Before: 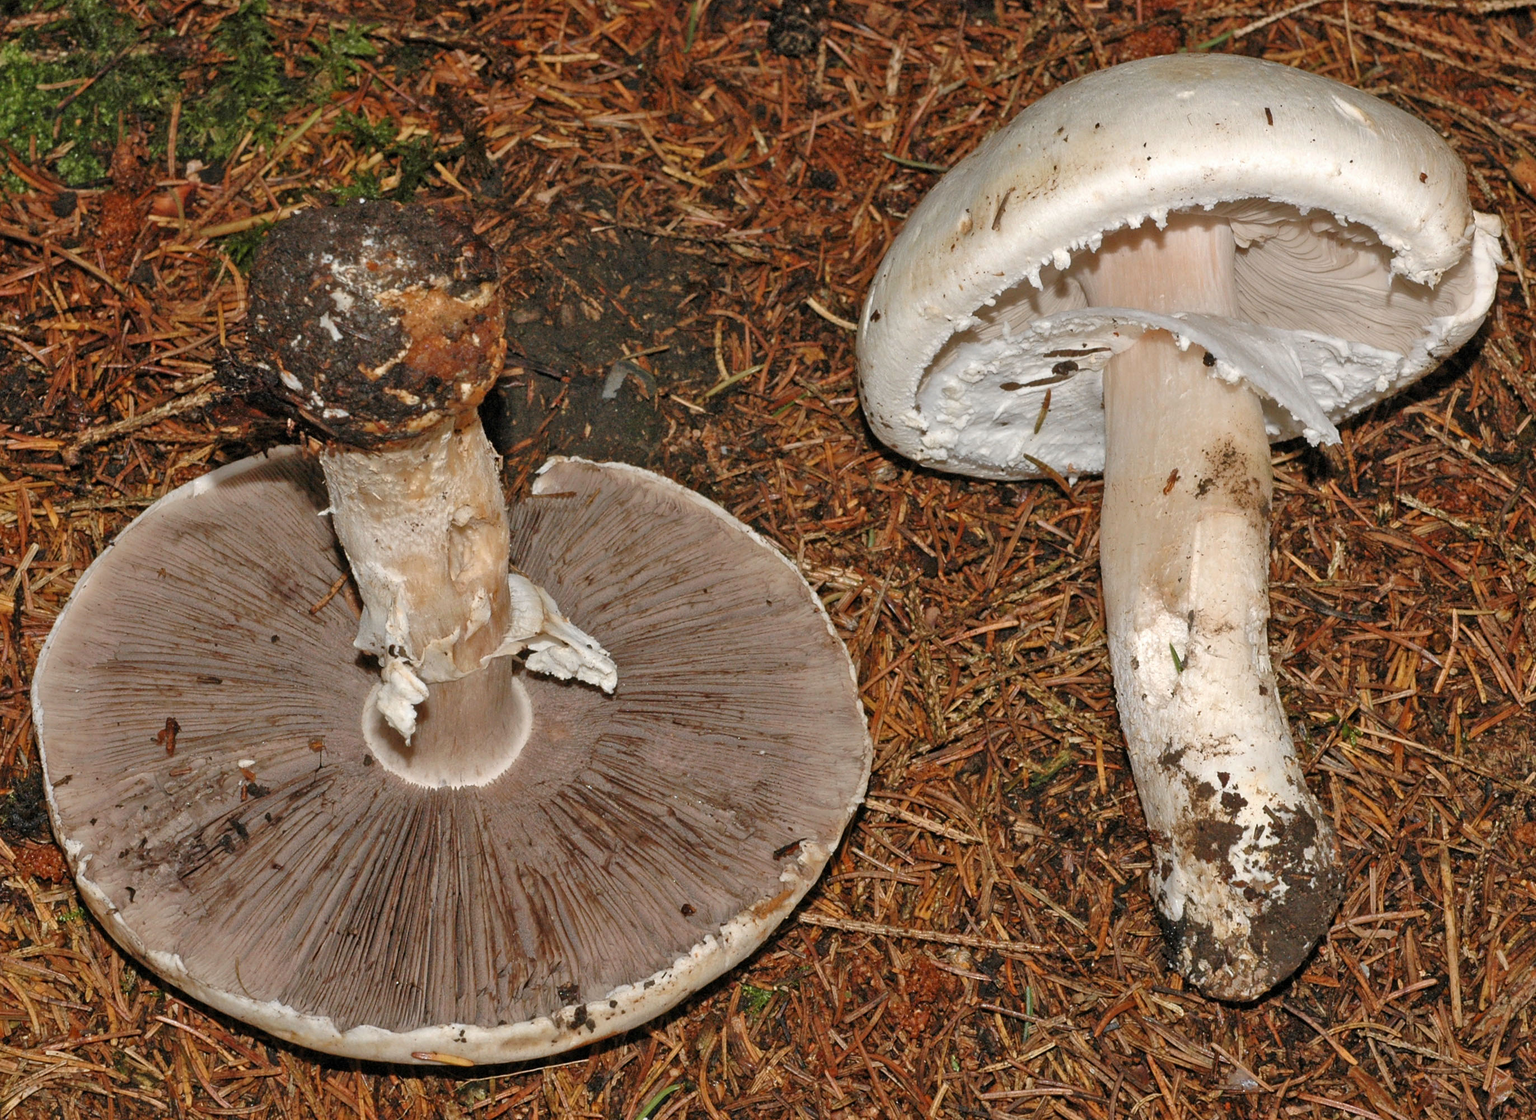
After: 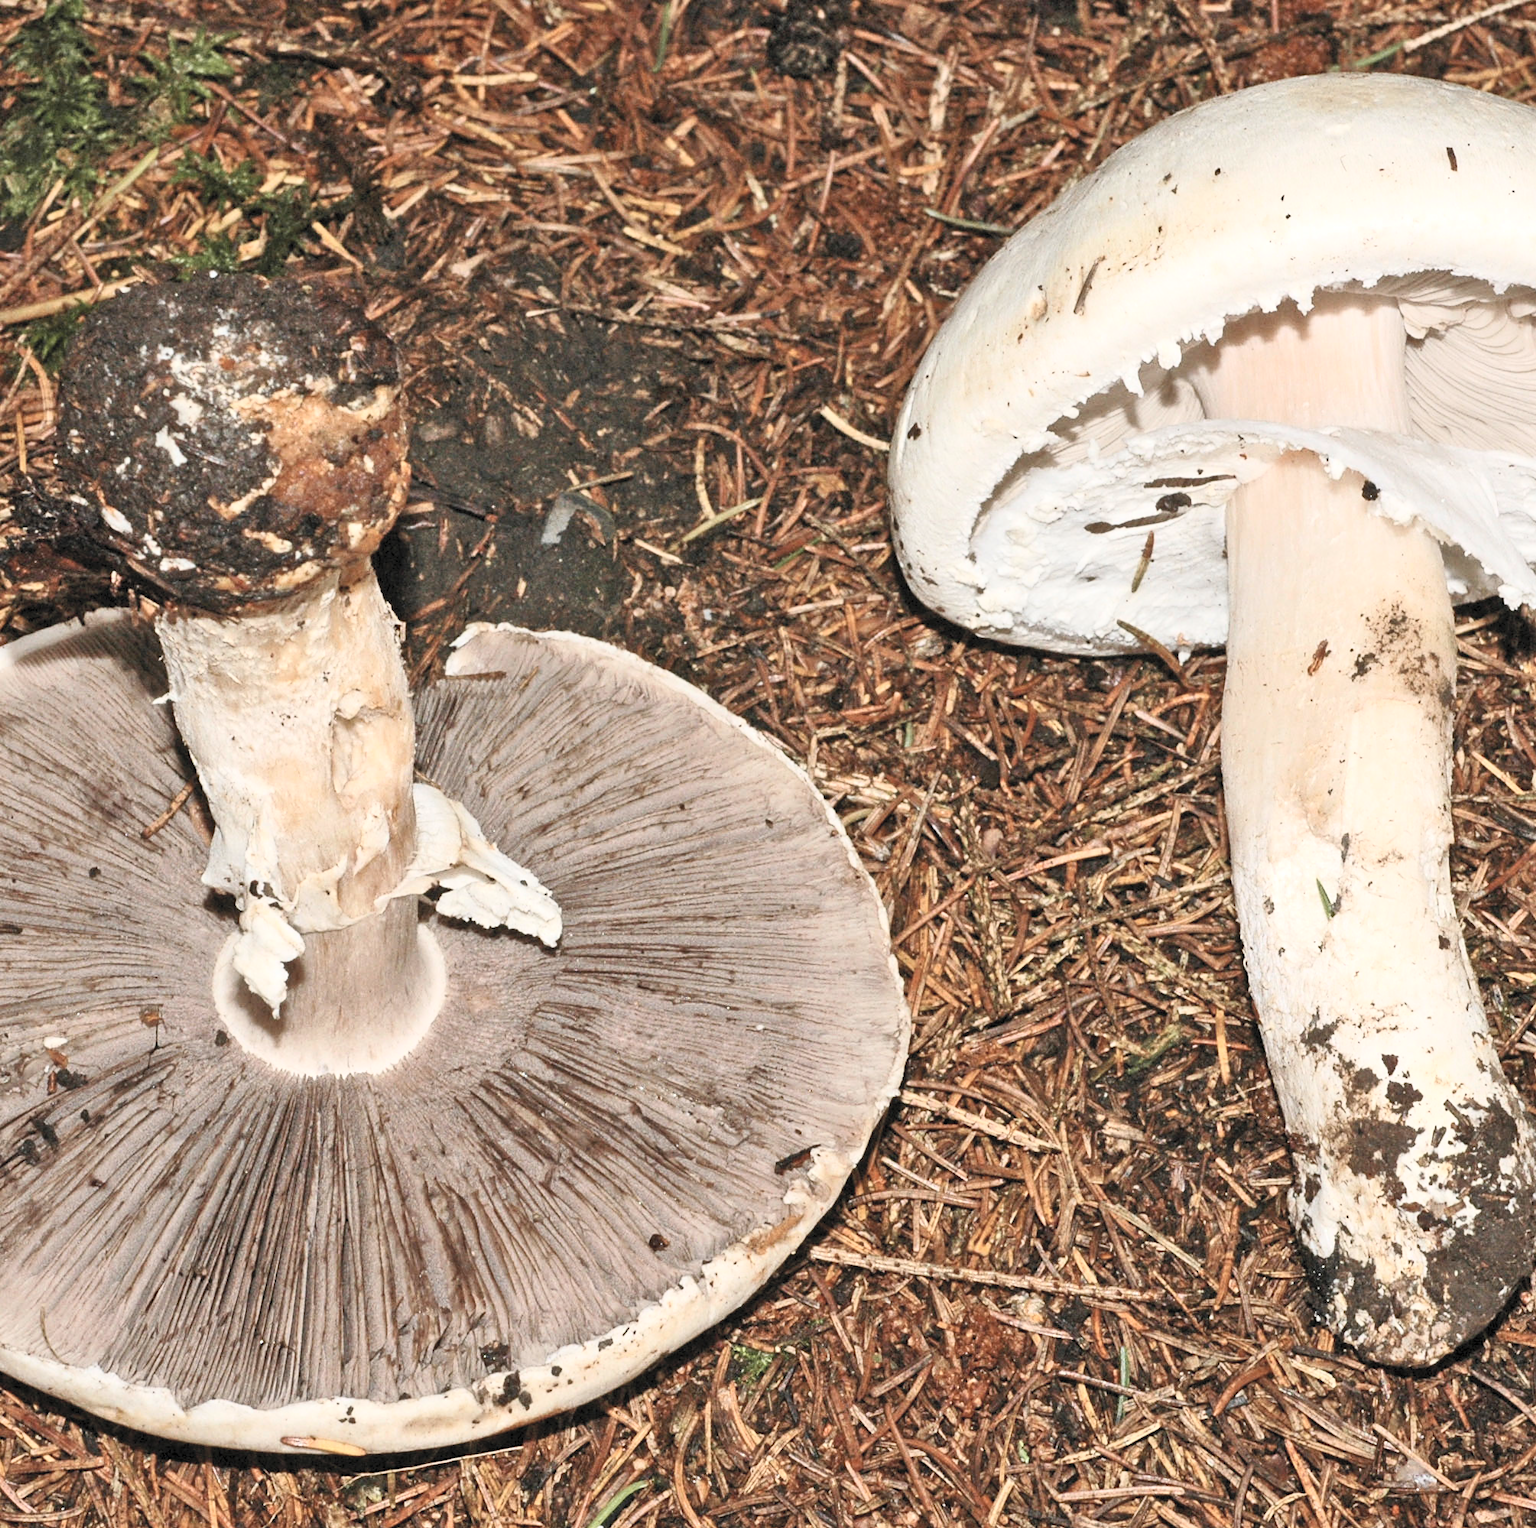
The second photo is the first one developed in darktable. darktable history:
contrast brightness saturation: contrast 0.43, brightness 0.56, saturation -0.19
crop: left 13.443%, right 13.31%
